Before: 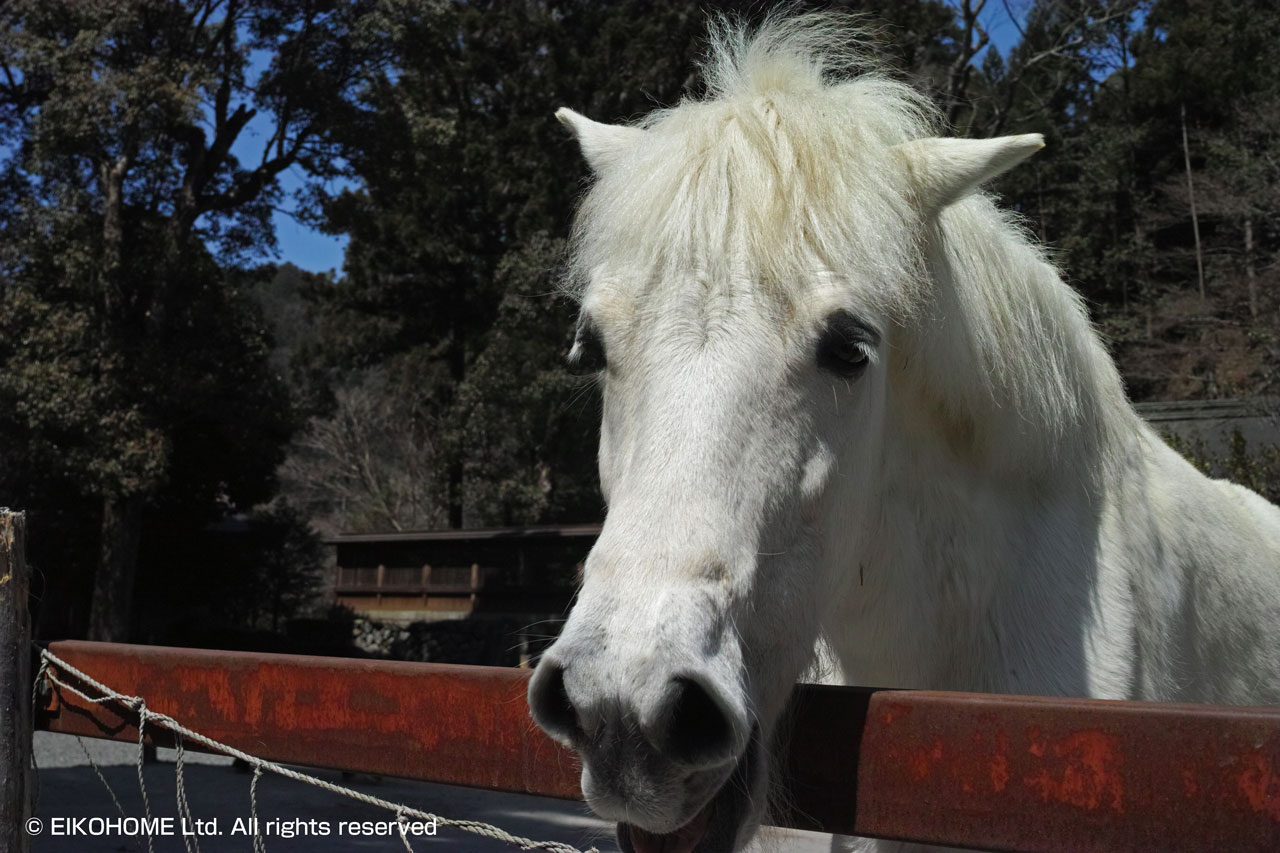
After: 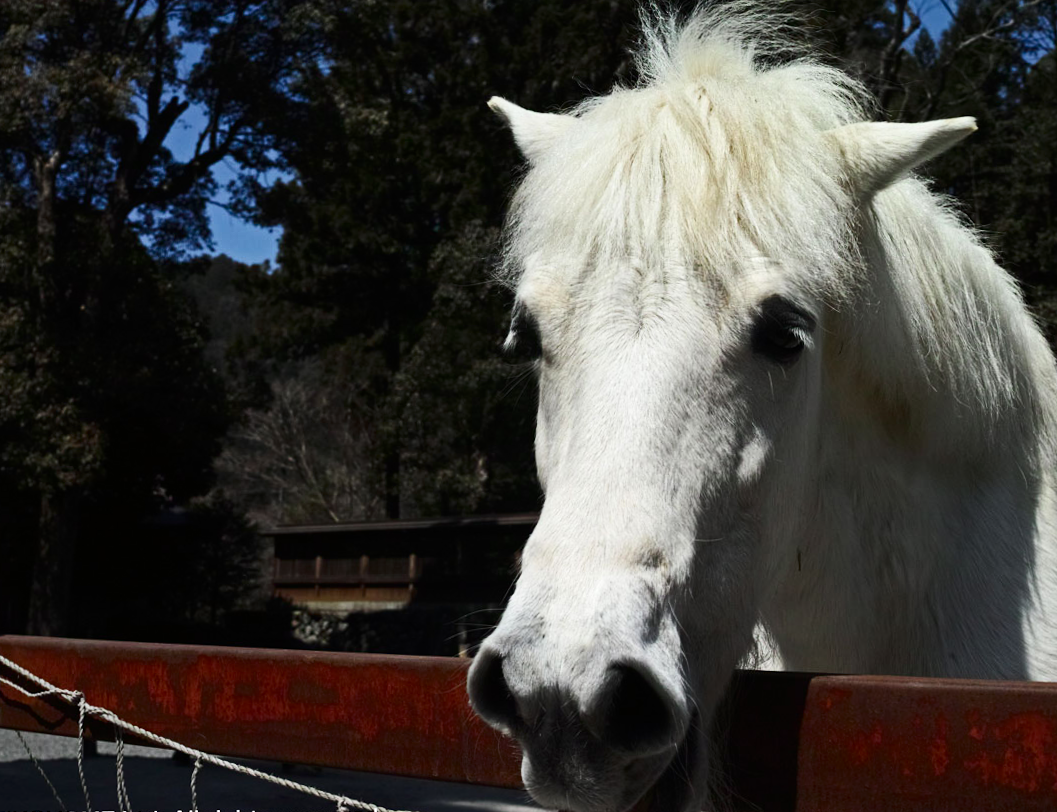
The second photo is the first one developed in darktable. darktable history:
crop and rotate: angle 0.682°, left 4.231%, top 0.629%, right 11.713%, bottom 2.417%
contrast brightness saturation: contrast 0.279
